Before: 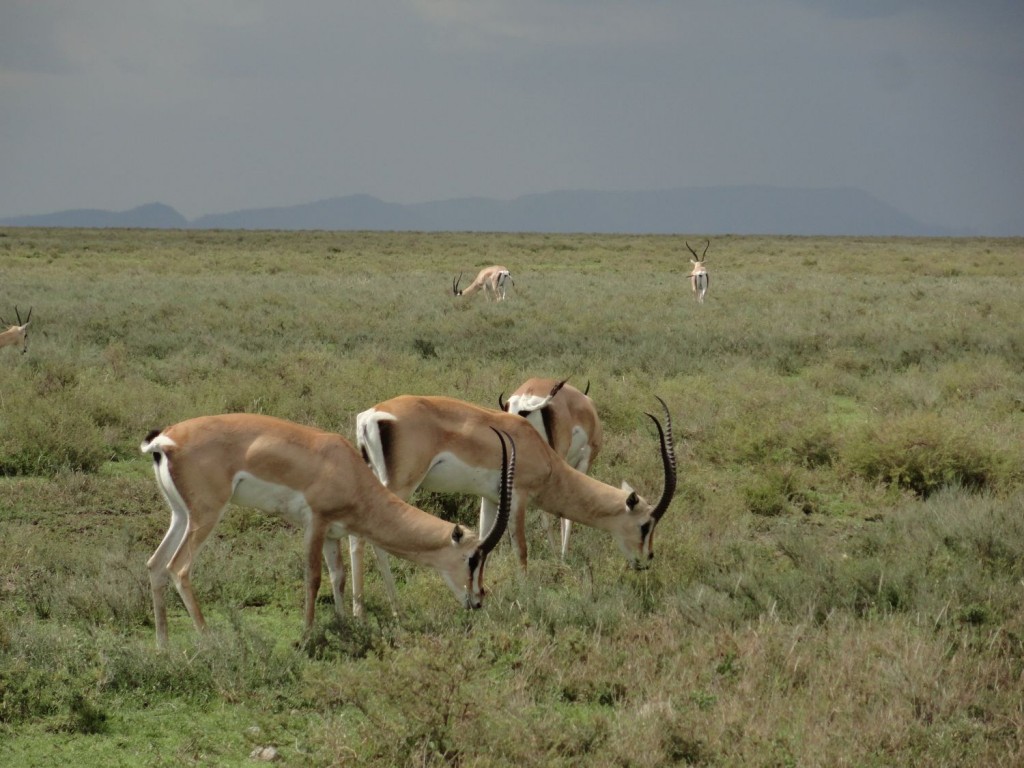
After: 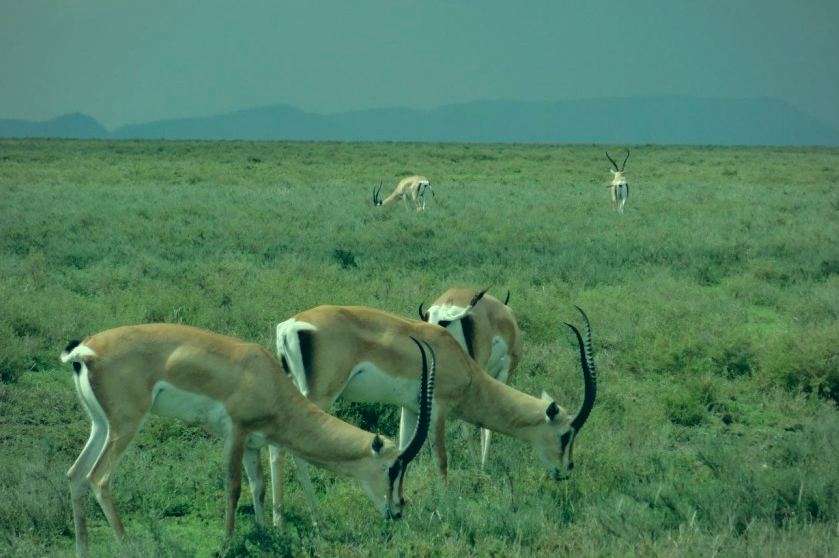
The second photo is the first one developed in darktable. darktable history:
color correction: highlights a* -20.08, highlights b* 9.8, shadows a* -20.4, shadows b* -10.76
vignetting: fall-off radius 93.87%
crop: left 7.856%, top 11.836%, right 10.12%, bottom 15.387%
